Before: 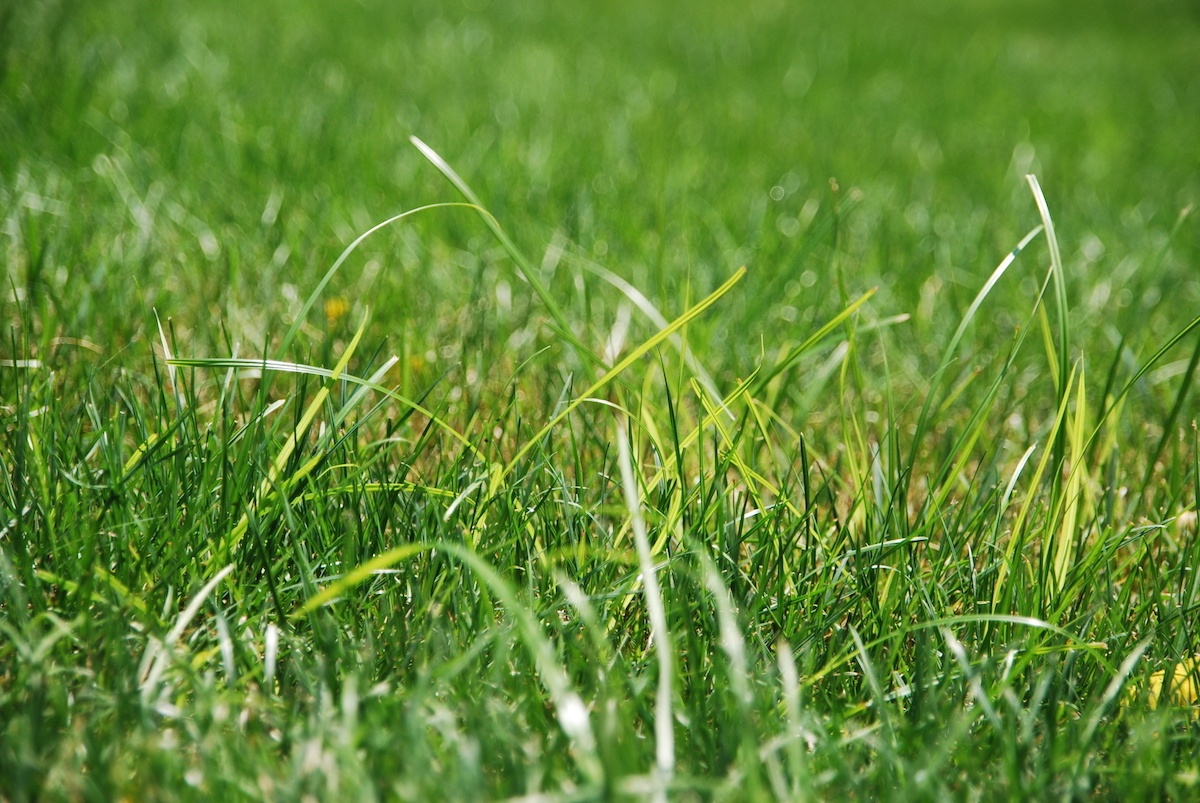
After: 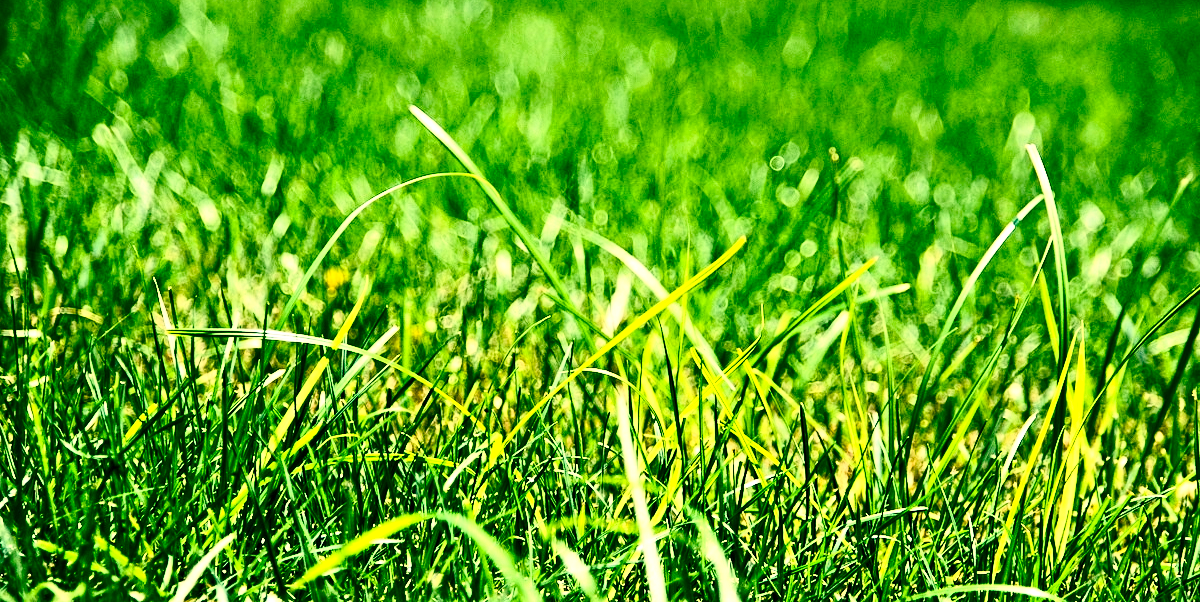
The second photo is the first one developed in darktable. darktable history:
crop: top 3.857%, bottom 21.132%
white balance: red 1.009, blue 1.027
contrast brightness saturation: contrast 0.4, brightness 0.1, saturation 0.21
contrast equalizer: octaves 7, y [[0.5, 0.542, 0.583, 0.625, 0.667, 0.708], [0.5 ×6], [0.5 ×6], [0 ×6], [0 ×6]]
color balance: lift [1.005, 0.99, 1.007, 1.01], gamma [1, 0.979, 1.011, 1.021], gain [0.923, 1.098, 1.025, 0.902], input saturation 90.45%, contrast 7.73%, output saturation 105.91%
color balance rgb: perceptual saturation grading › mid-tones 6.33%, perceptual saturation grading › shadows 72.44%, perceptual brilliance grading › highlights 11.59%, contrast 5.05%
